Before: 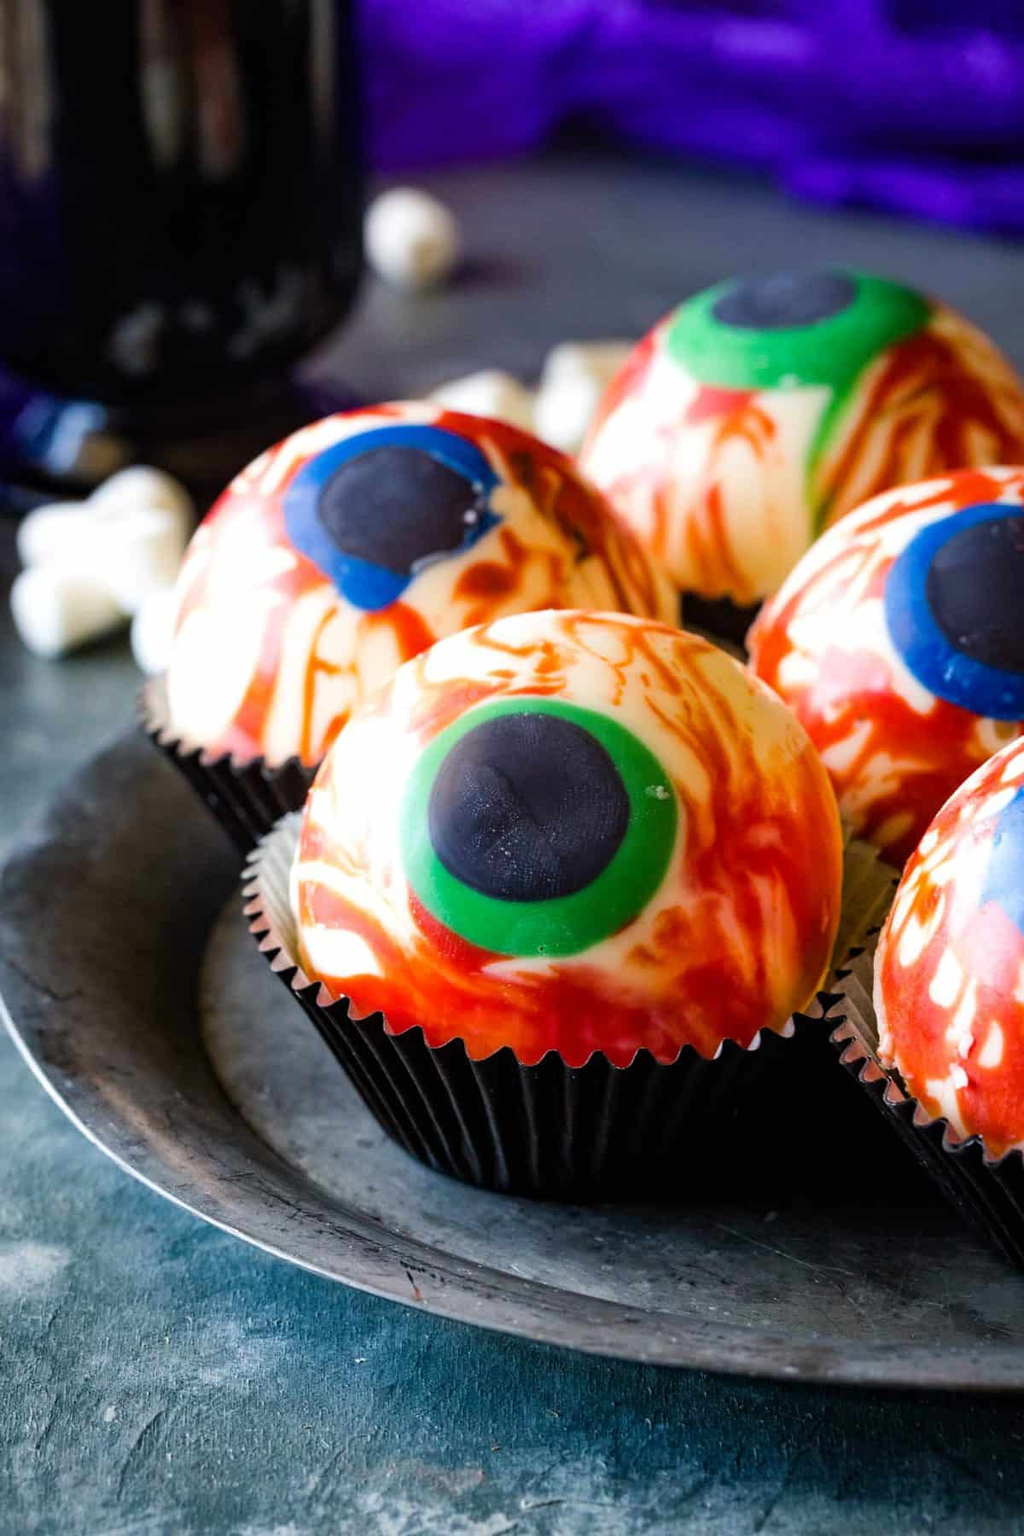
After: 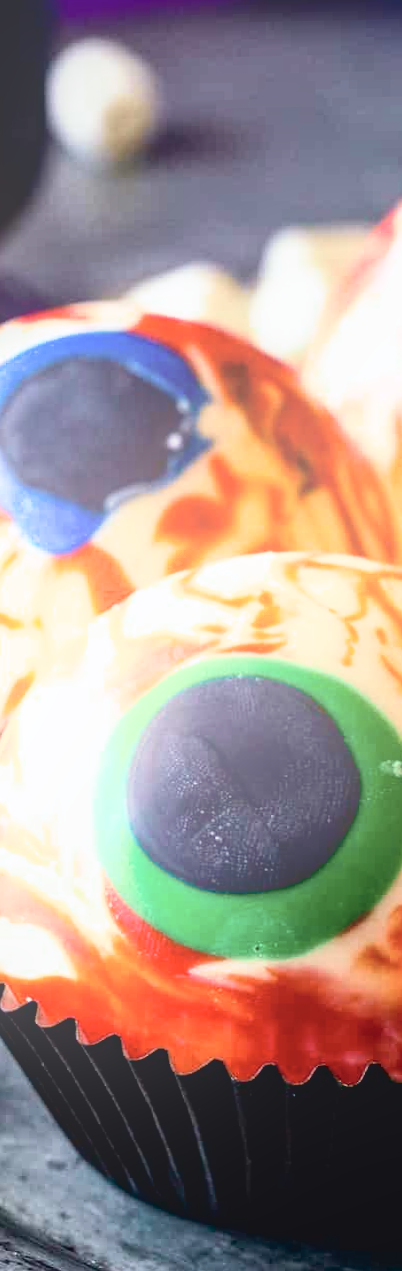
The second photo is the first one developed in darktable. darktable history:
bloom: size 38%, threshold 95%, strength 30%
rotate and perspective: rotation 0.074°, lens shift (vertical) 0.096, lens shift (horizontal) -0.041, crop left 0.043, crop right 0.952, crop top 0.024, crop bottom 0.979
tone curve: curves: ch0 [(0, 0.039) (0.104, 0.094) (0.285, 0.301) (0.673, 0.796) (0.845, 0.932) (0.994, 0.971)]; ch1 [(0, 0) (0.356, 0.385) (0.424, 0.405) (0.498, 0.502) (0.586, 0.57) (0.657, 0.642) (1, 1)]; ch2 [(0, 0) (0.424, 0.438) (0.46, 0.453) (0.515, 0.505) (0.557, 0.57) (0.612, 0.583) (0.722, 0.67) (1, 1)], color space Lab, independent channels, preserve colors none
exposure: black level correction 0.007, compensate highlight preservation false
local contrast: on, module defaults
split-toning: shadows › saturation 0.61, highlights › saturation 0.58, balance -28.74, compress 87.36%
crop and rotate: left 29.476%, top 10.214%, right 35.32%, bottom 17.333%
